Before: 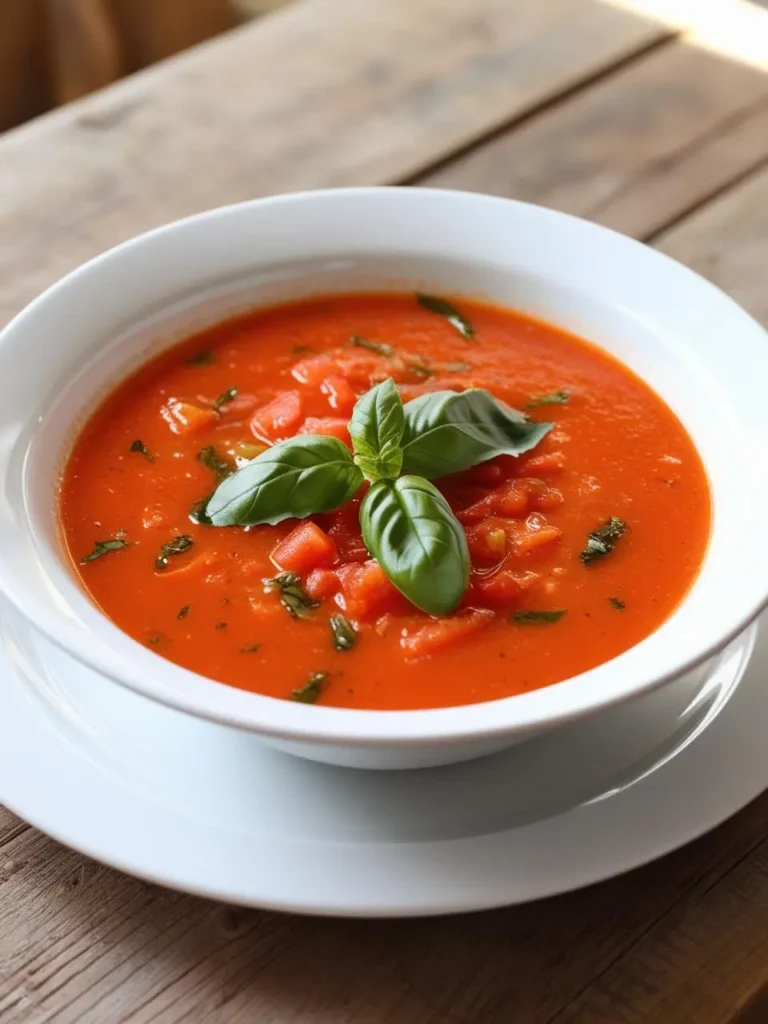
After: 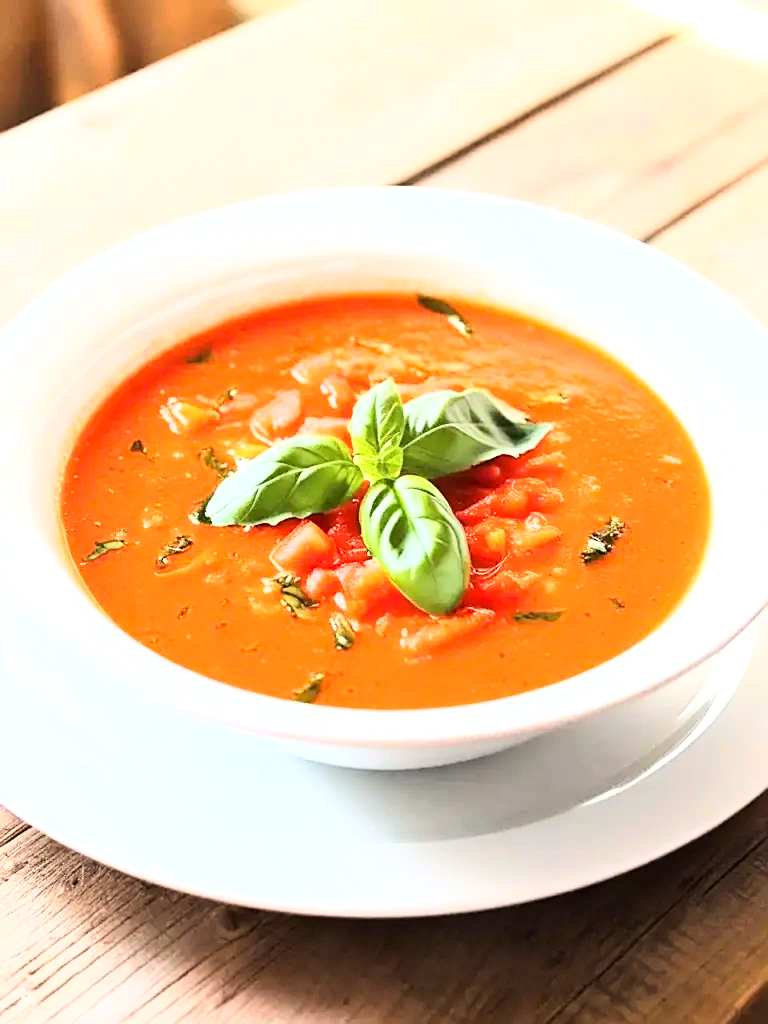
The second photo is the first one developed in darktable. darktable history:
exposure: black level correction 0.001, exposure 1.04 EV, compensate exposure bias true, compensate highlight preservation false
sharpen: on, module defaults
base curve: curves: ch0 [(0, 0) (0.007, 0.004) (0.027, 0.03) (0.046, 0.07) (0.207, 0.54) (0.442, 0.872) (0.673, 0.972) (1, 1)]
